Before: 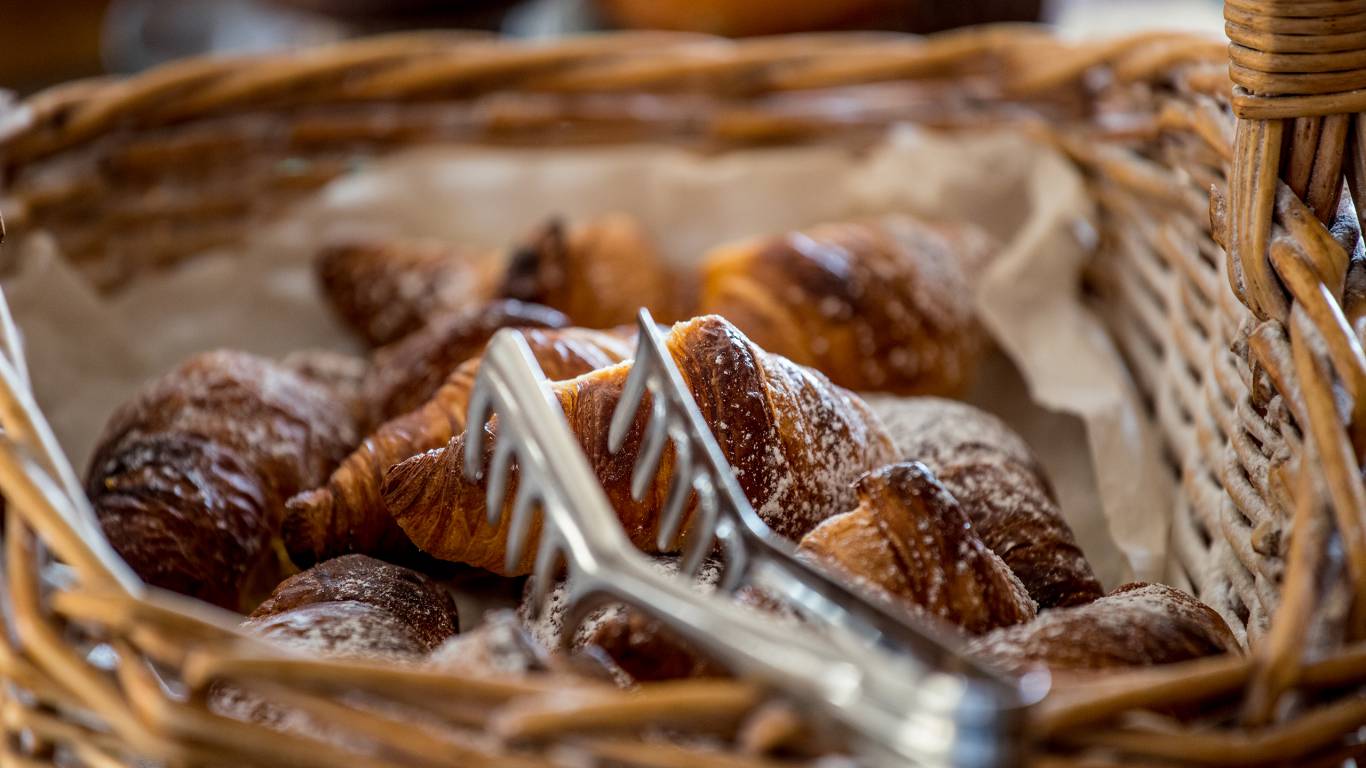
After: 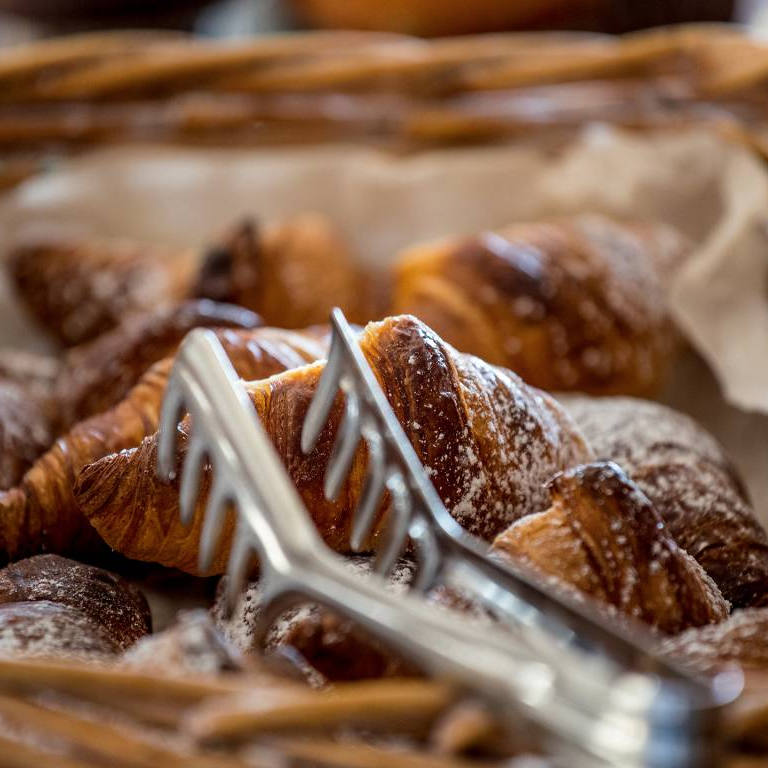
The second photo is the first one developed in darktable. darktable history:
color balance rgb: on, module defaults
tone equalizer: on, module defaults
crop and rotate: left 22.516%, right 21.234%
